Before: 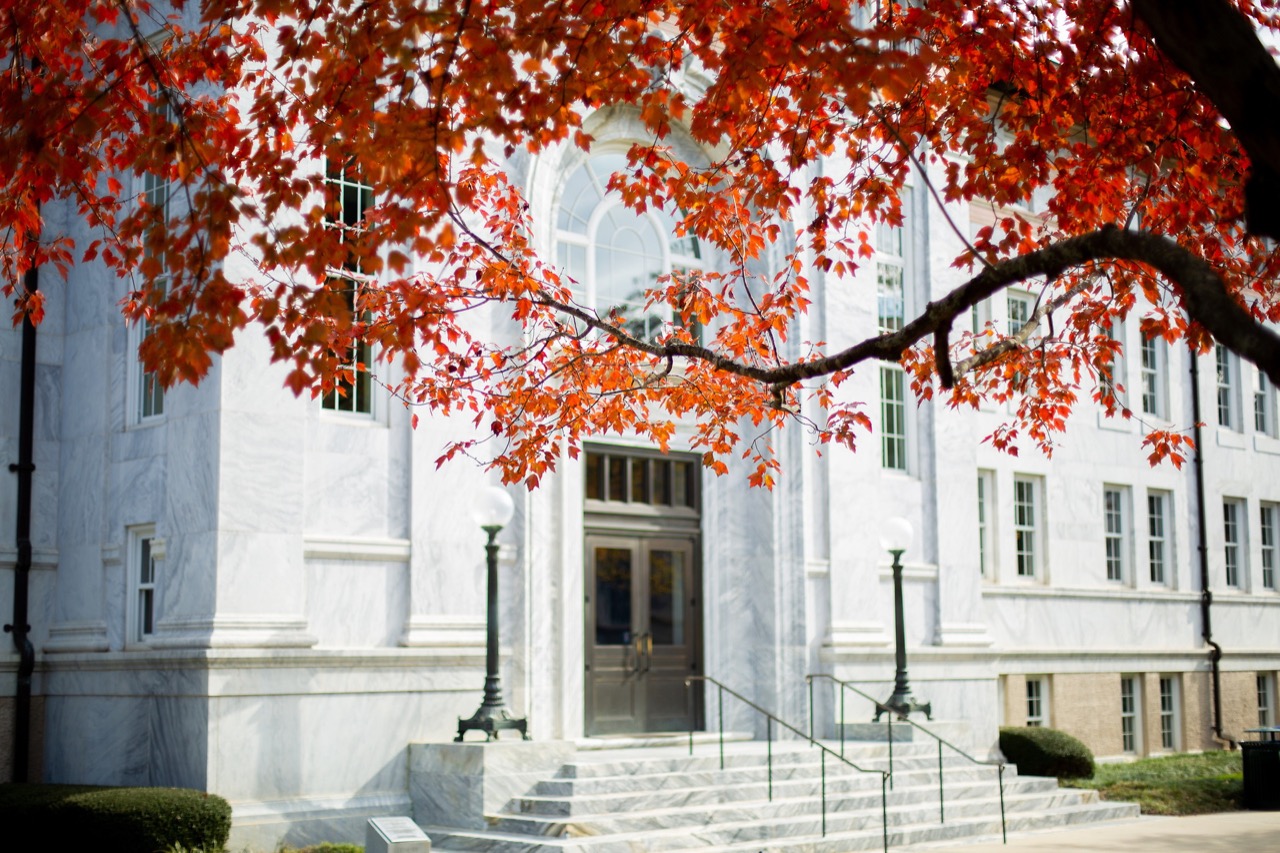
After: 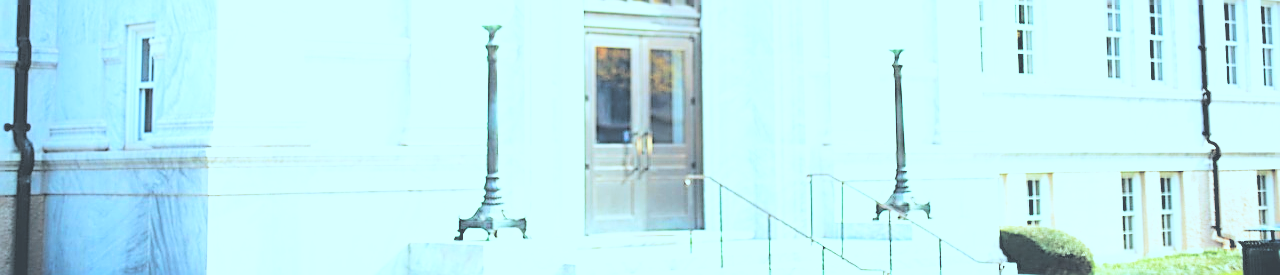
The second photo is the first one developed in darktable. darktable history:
sharpen: amount 0.913
base curve: curves: ch0 [(0, 0.003) (0.001, 0.002) (0.006, 0.004) (0.02, 0.022) (0.048, 0.086) (0.094, 0.234) (0.162, 0.431) (0.258, 0.629) (0.385, 0.8) (0.548, 0.918) (0.751, 0.988) (1, 1)], preserve colors none
color correction: highlights a* -10.6, highlights b* -19.52
crop and rotate: top 58.866%, bottom 8.85%
contrast brightness saturation: brightness 0.993
exposure: black level correction -0.003, exposure 0.036 EV, compensate highlight preservation false
